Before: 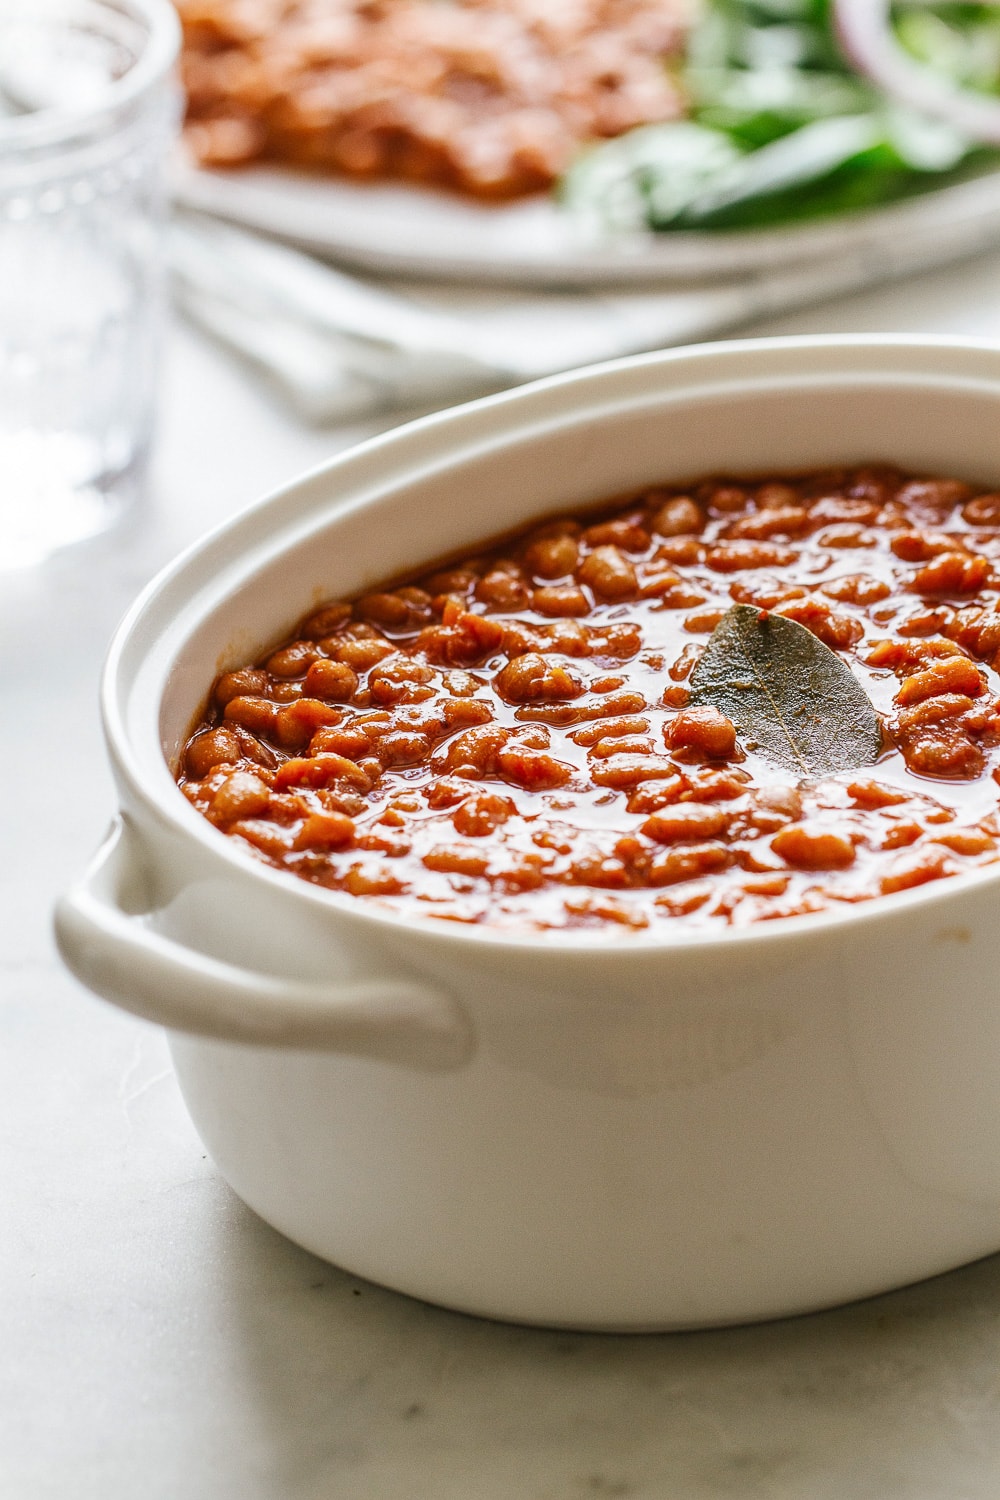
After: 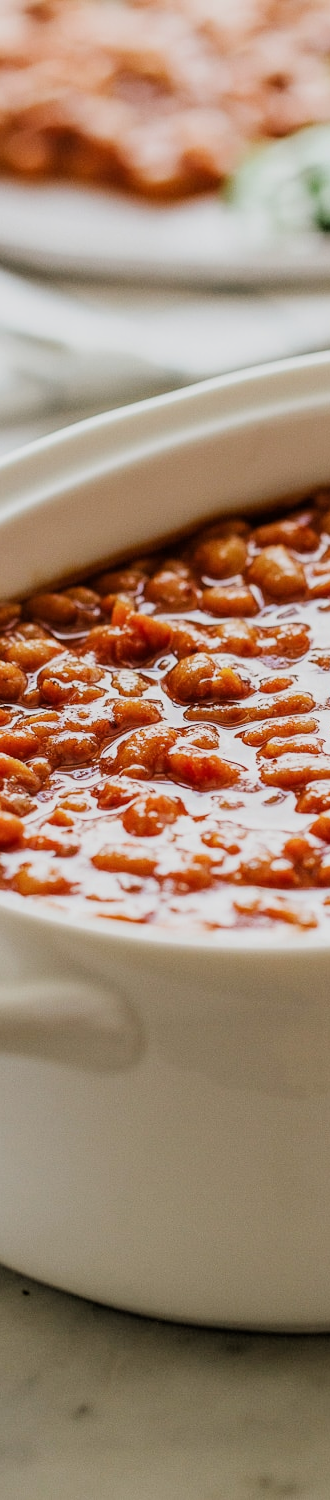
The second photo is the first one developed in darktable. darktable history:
crop: left 33.171%, right 33.786%
filmic rgb: black relative exposure -7.77 EV, white relative exposure 4.38 EV, target black luminance 0%, hardness 3.75, latitude 50.74%, contrast 1.073, highlights saturation mix 8.85%, shadows ↔ highlights balance -0.267%
